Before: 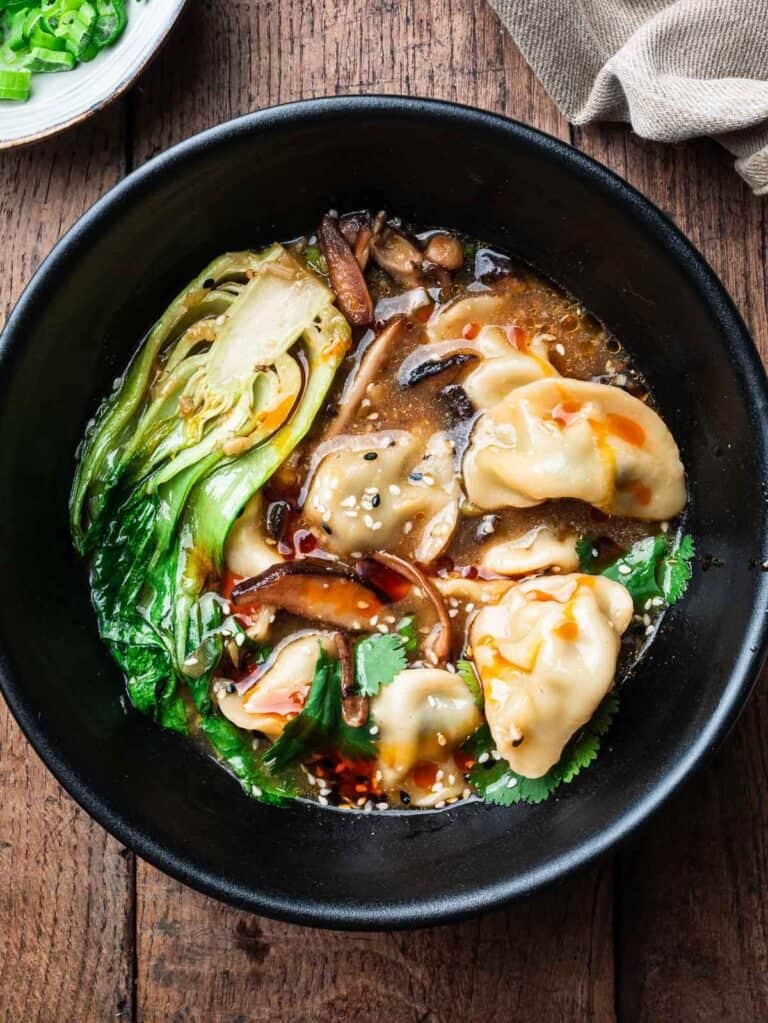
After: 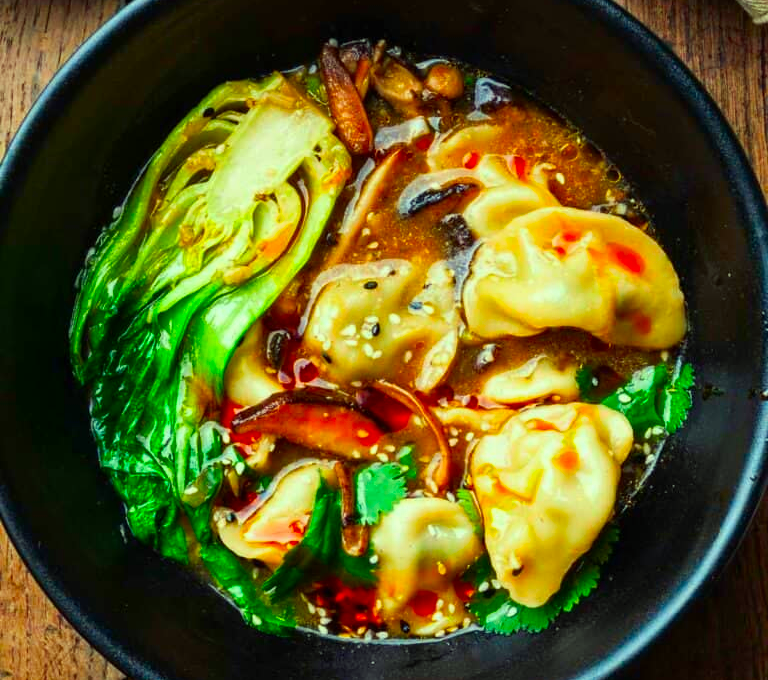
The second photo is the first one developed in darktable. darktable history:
color balance rgb: shadows fall-off 101%, linear chroma grading › mid-tones 7.63%, perceptual saturation grading › mid-tones 11.68%, mask middle-gray fulcrum 22.45%, global vibrance 10.11%, saturation formula JzAzBz (2021)
color correction: highlights a* -10.77, highlights b* 9.8, saturation 1.72
crop: top 16.727%, bottom 16.727%
